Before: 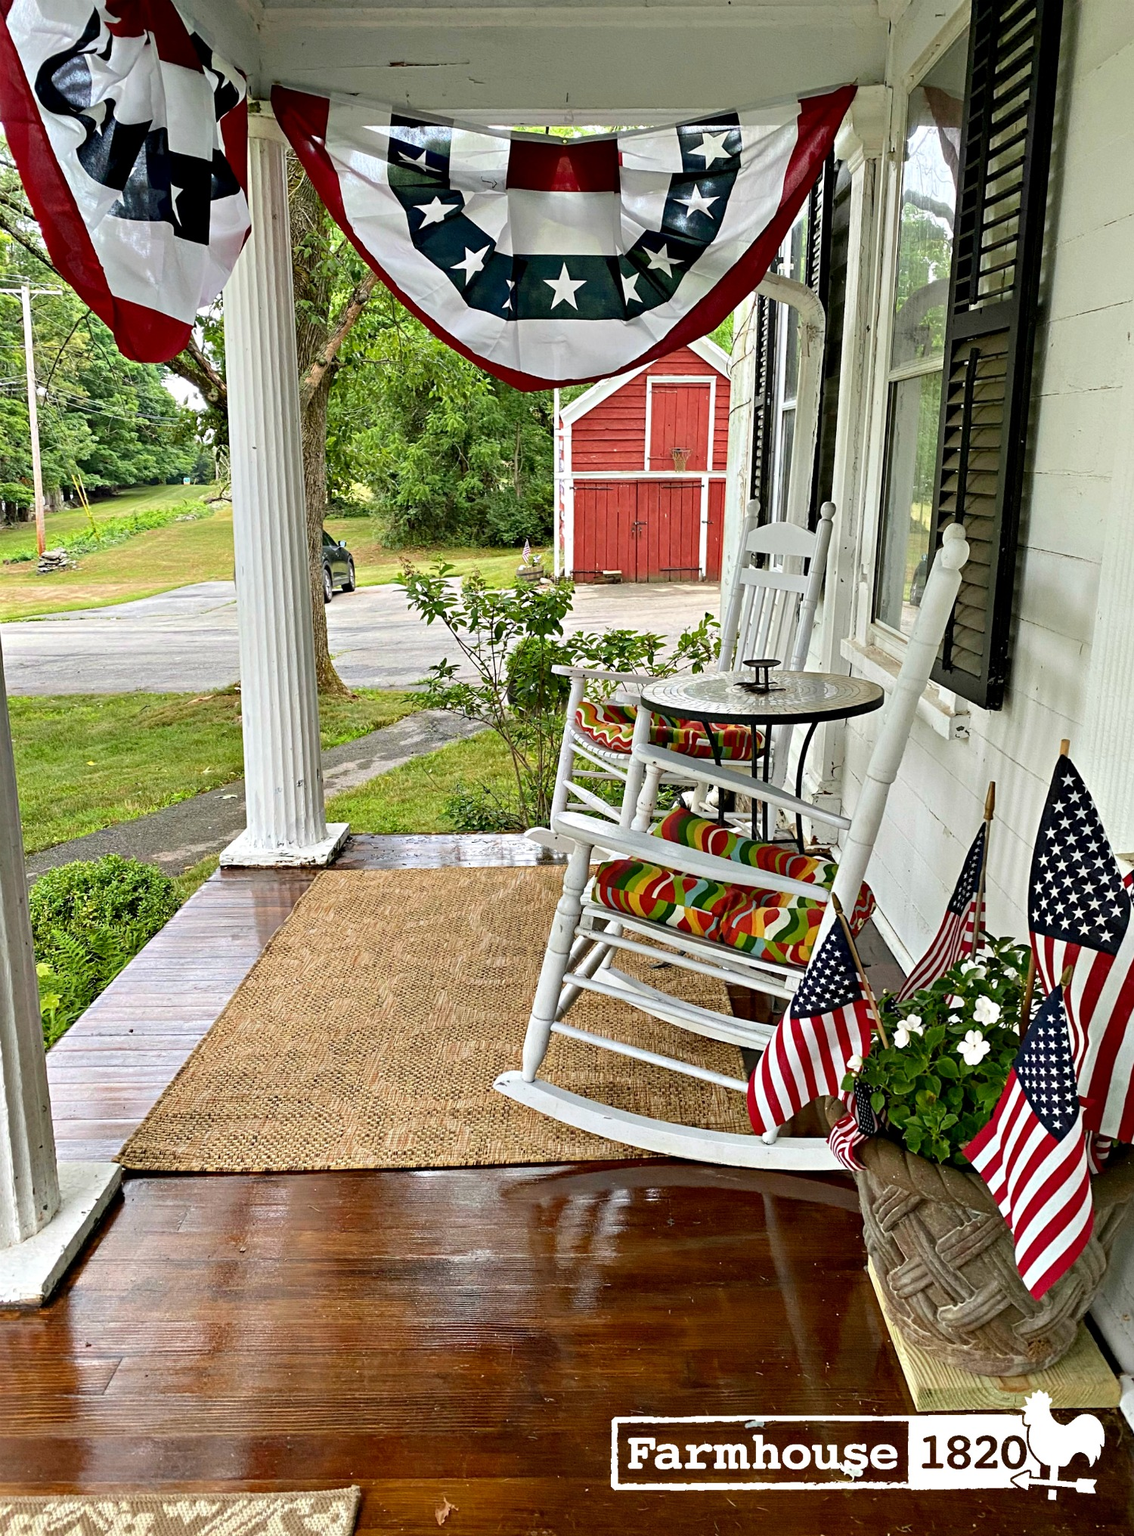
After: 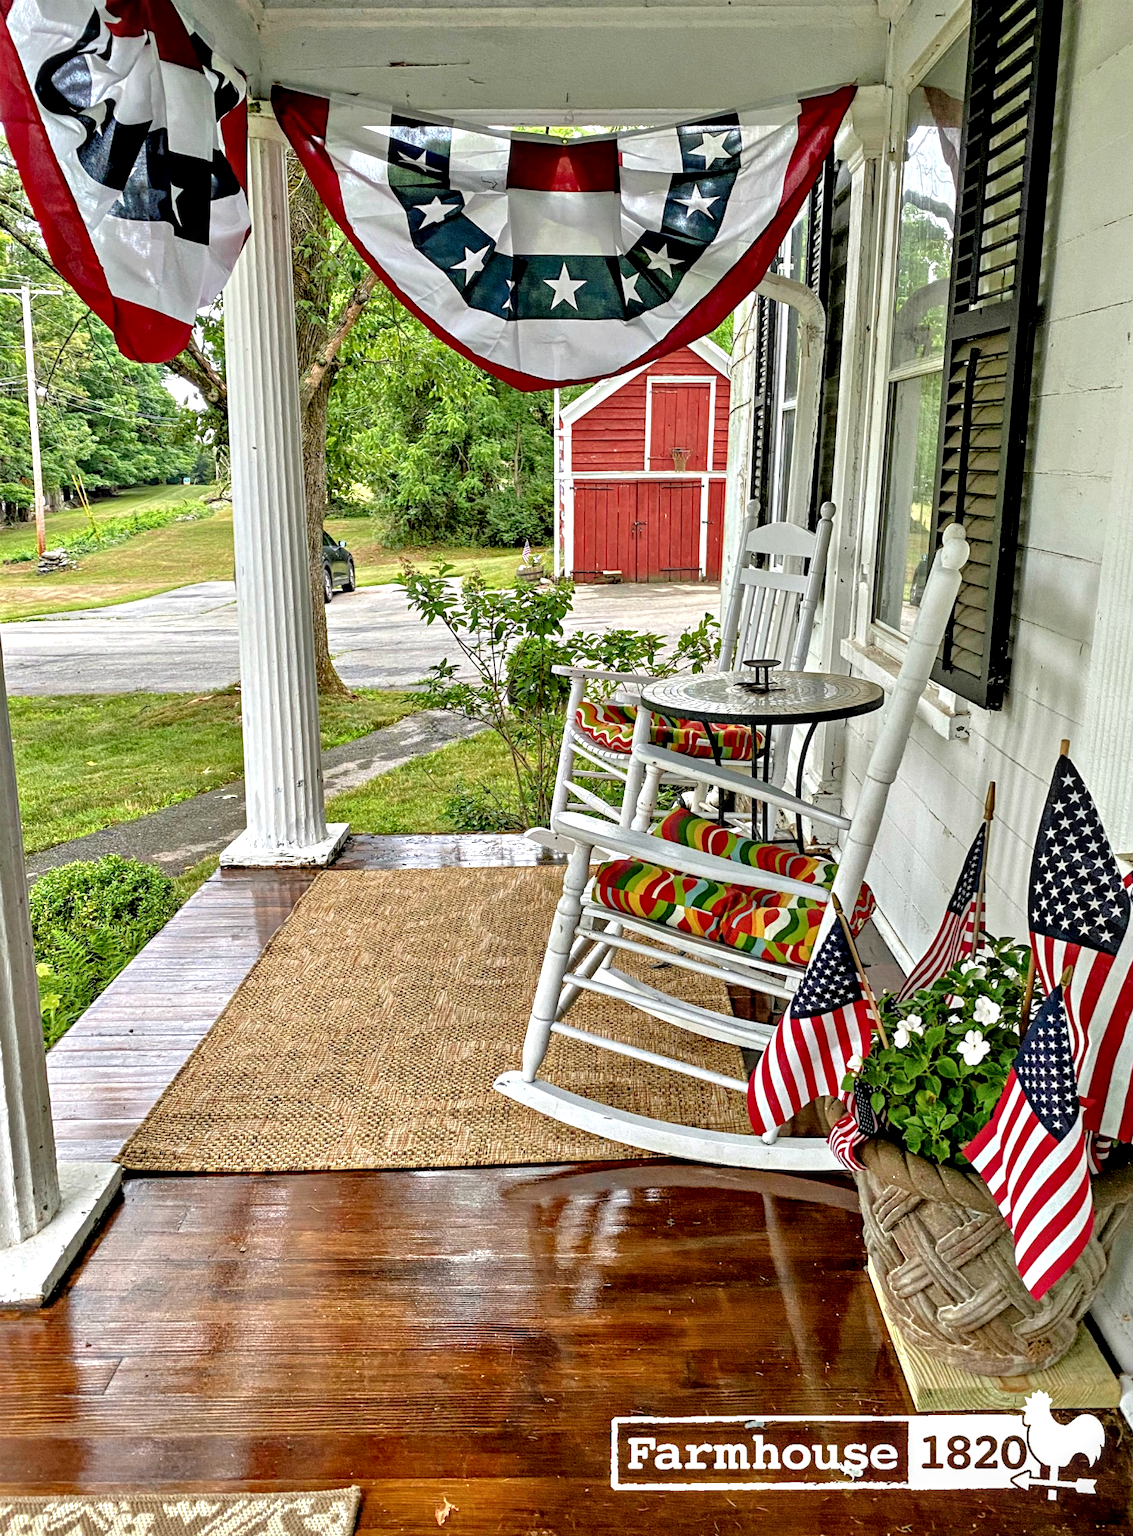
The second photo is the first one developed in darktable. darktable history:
local contrast: detail 150%
tone curve: curves: ch0 [(0, 0) (0.915, 0.89) (1, 1)]
tone equalizer: -7 EV 0.15 EV, -6 EV 0.6 EV, -5 EV 1.15 EV, -4 EV 1.33 EV, -3 EV 1.15 EV, -2 EV 0.6 EV, -1 EV 0.15 EV, mask exposure compensation -0.5 EV
